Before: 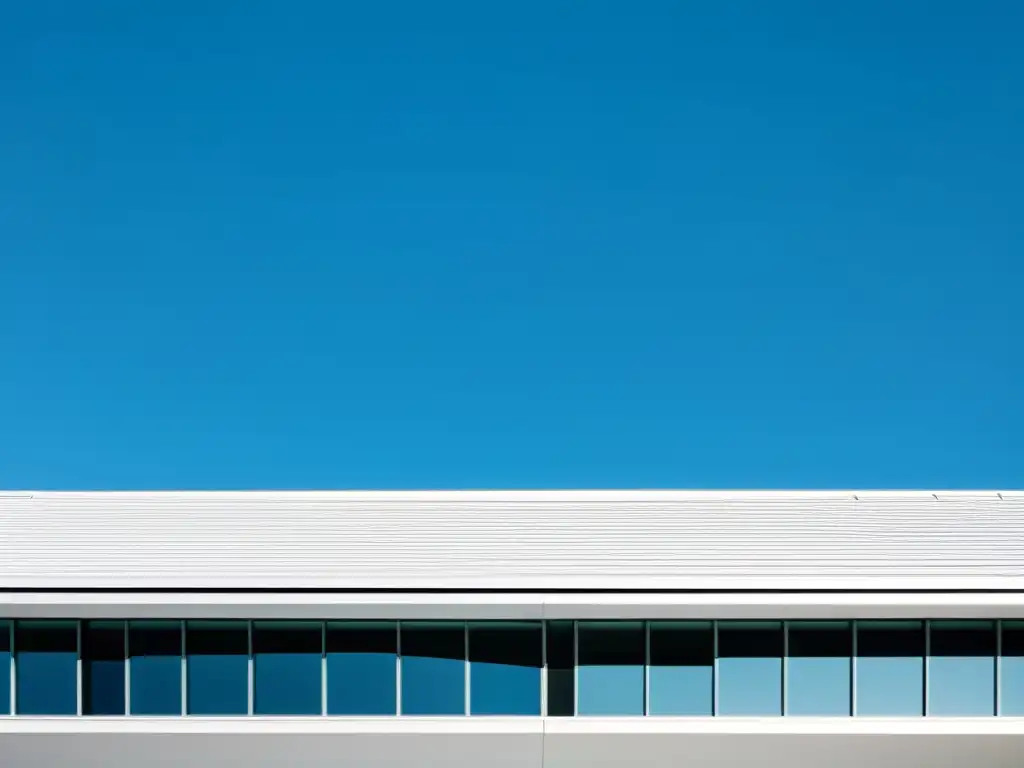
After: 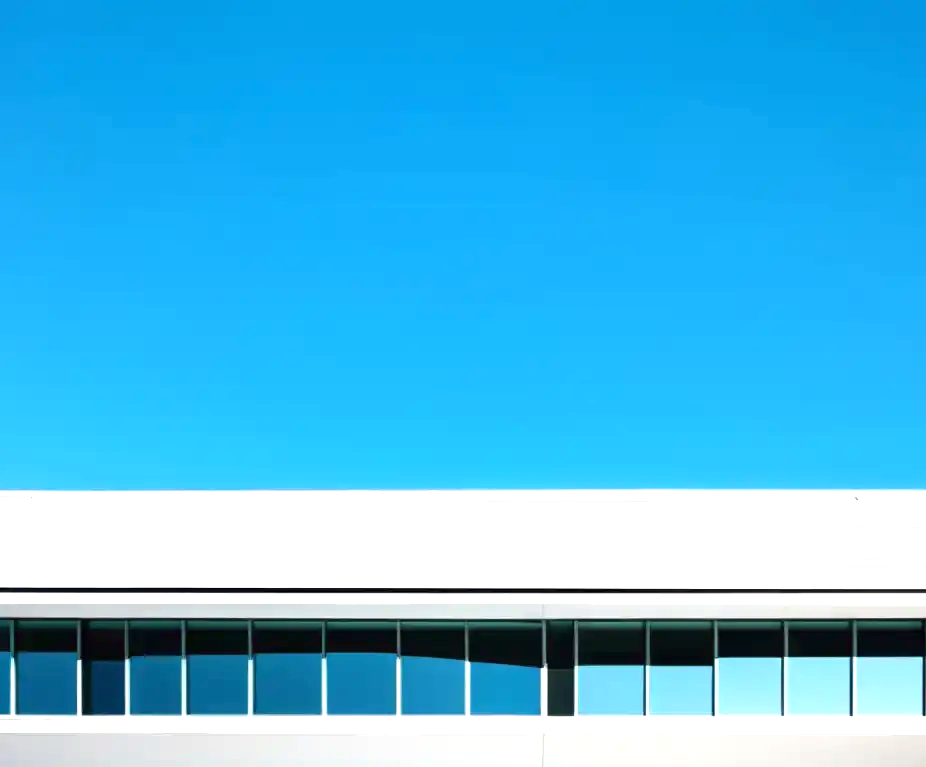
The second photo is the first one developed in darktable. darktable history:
crop: right 9.511%, bottom 0.05%
exposure: black level correction 0, exposure 1 EV, compensate highlight preservation false
